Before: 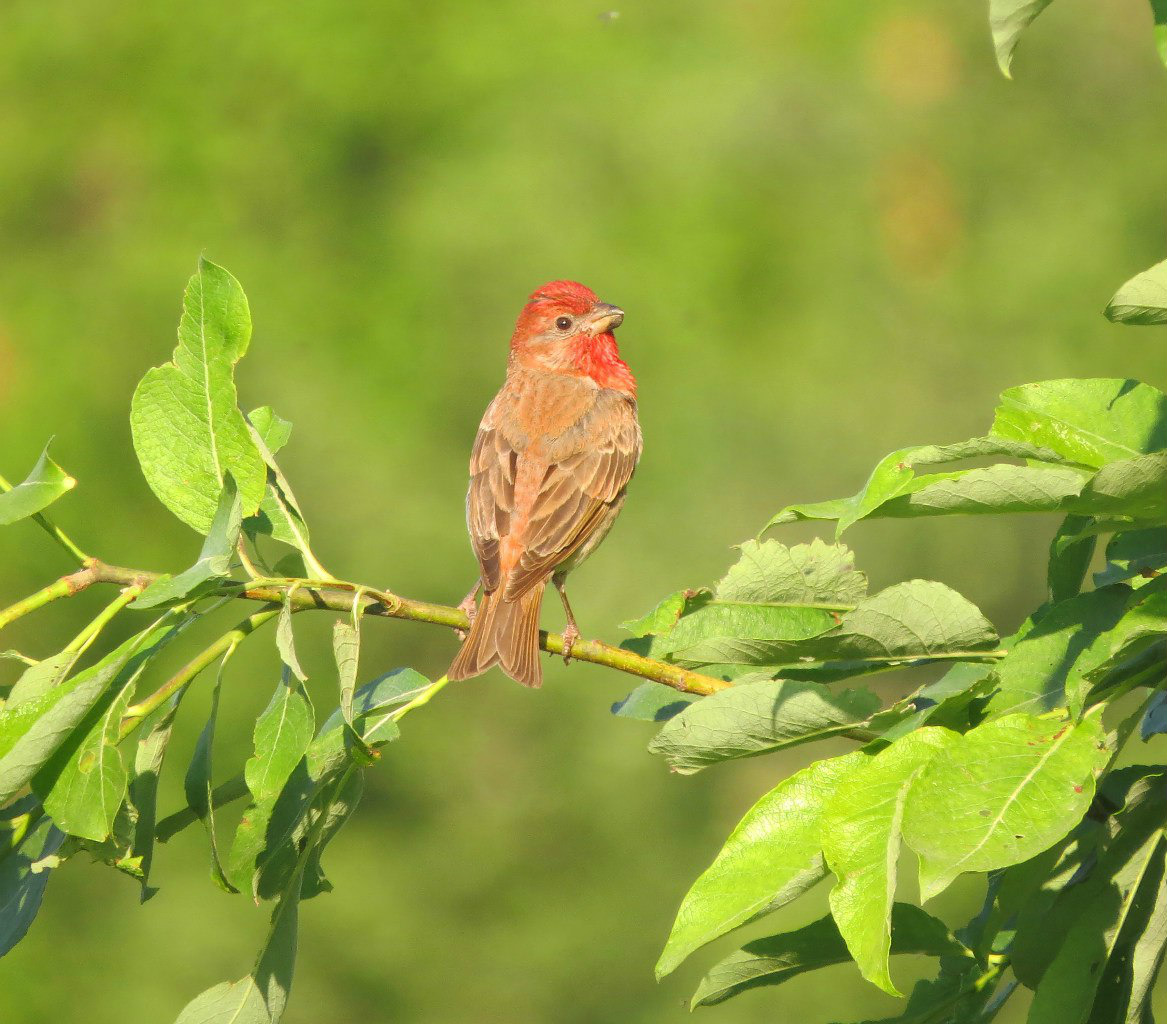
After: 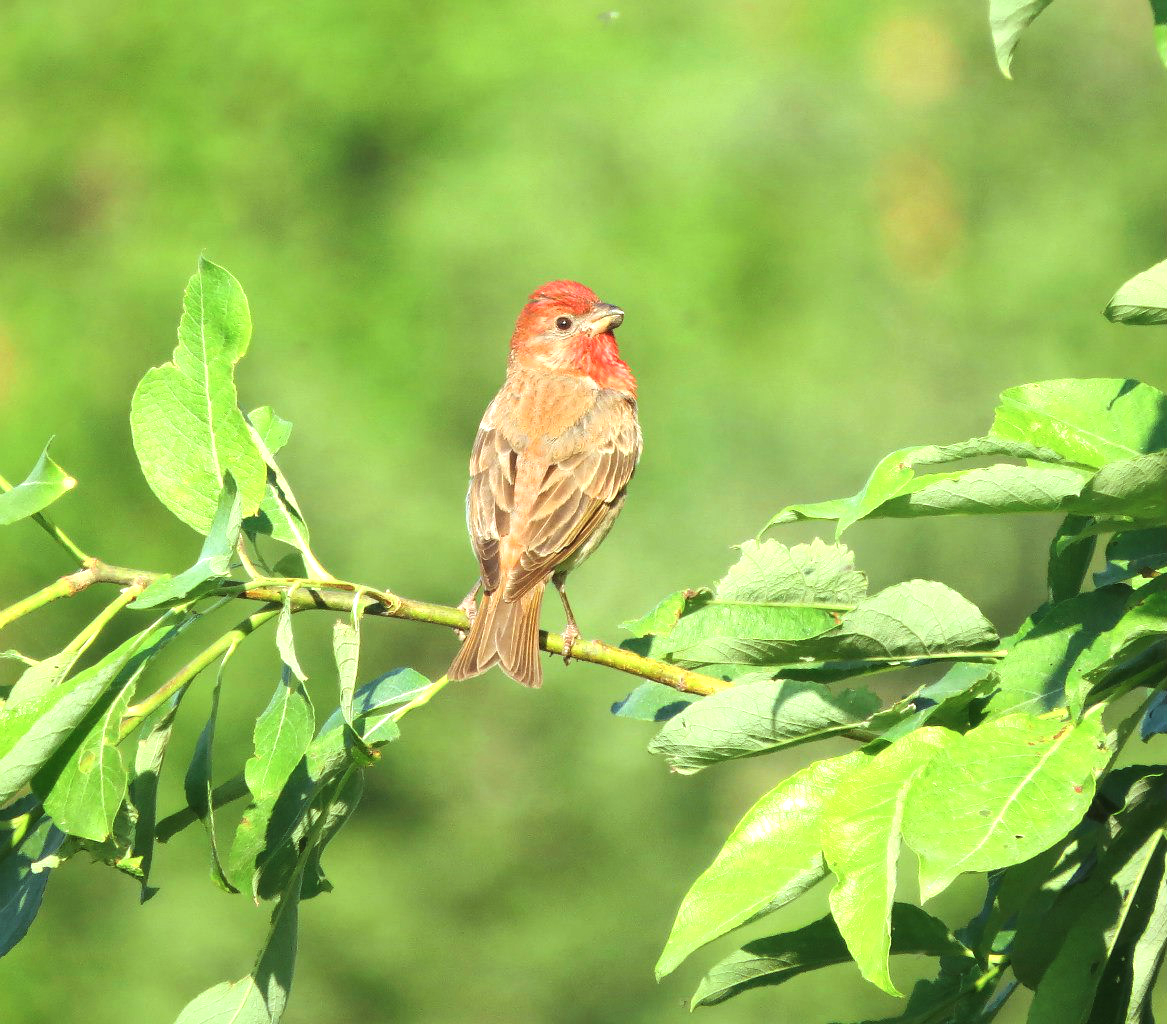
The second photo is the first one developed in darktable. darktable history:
color correction: highlights a* -9.92, highlights b* -9.7
tone equalizer: -8 EV -0.783 EV, -7 EV -0.681 EV, -6 EV -0.632 EV, -5 EV -0.393 EV, -3 EV 0.381 EV, -2 EV 0.6 EV, -1 EV 0.694 EV, +0 EV 0.743 EV, edges refinement/feathering 500, mask exposure compensation -1.57 EV, preserve details no
